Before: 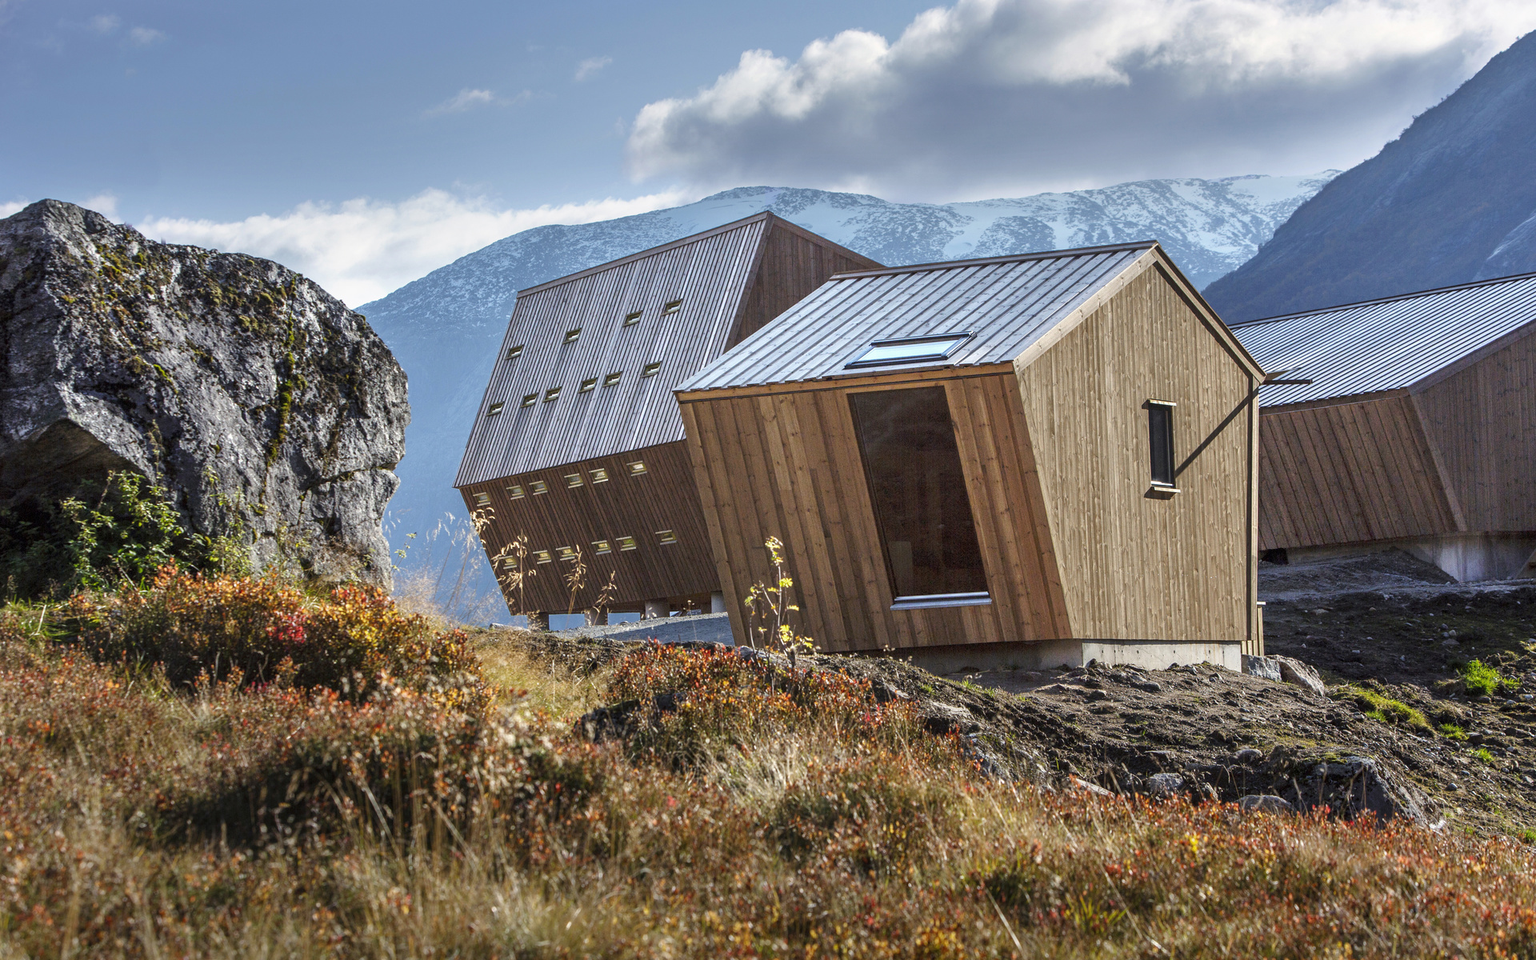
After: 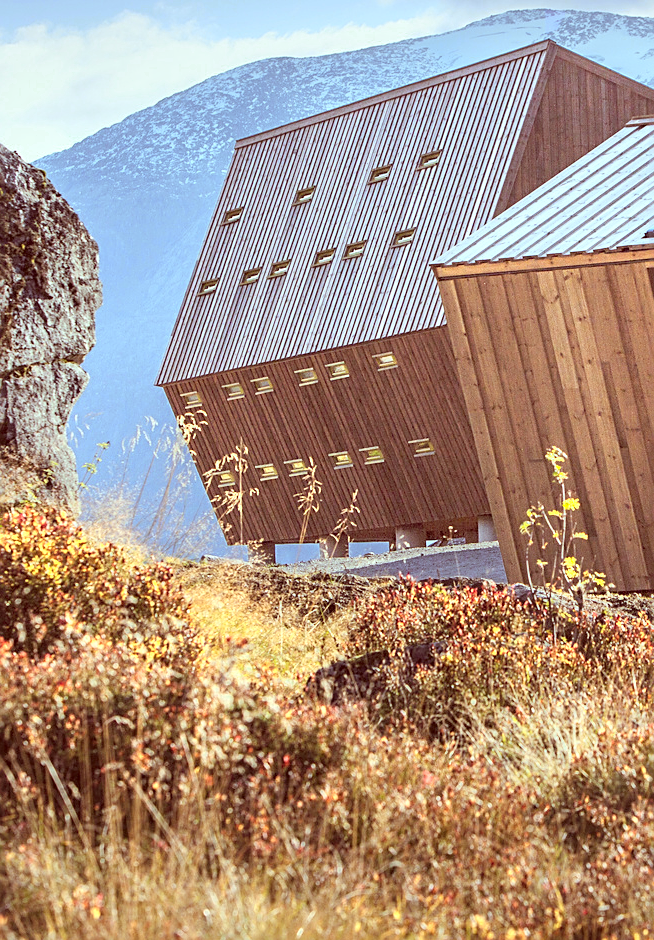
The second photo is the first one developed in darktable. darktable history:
color zones: curves: ch0 [(0.099, 0.624) (0.257, 0.596) (0.384, 0.376) (0.529, 0.492) (0.697, 0.564) (0.768, 0.532) (0.908, 0.644)]; ch1 [(0.112, 0.564) (0.254, 0.612) (0.432, 0.676) (0.592, 0.456) (0.743, 0.684) (0.888, 0.536)]; ch2 [(0.25, 0.5) (0.469, 0.36) (0.75, 0.5)]
color correction: highlights a* -6.98, highlights b* -0.21, shadows a* 20.56, shadows b* 11.82
sharpen: on, module defaults
crop and rotate: left 21.414%, top 18.669%, right 44.476%, bottom 2.977%
contrast brightness saturation: contrast 0.14, brightness 0.221
